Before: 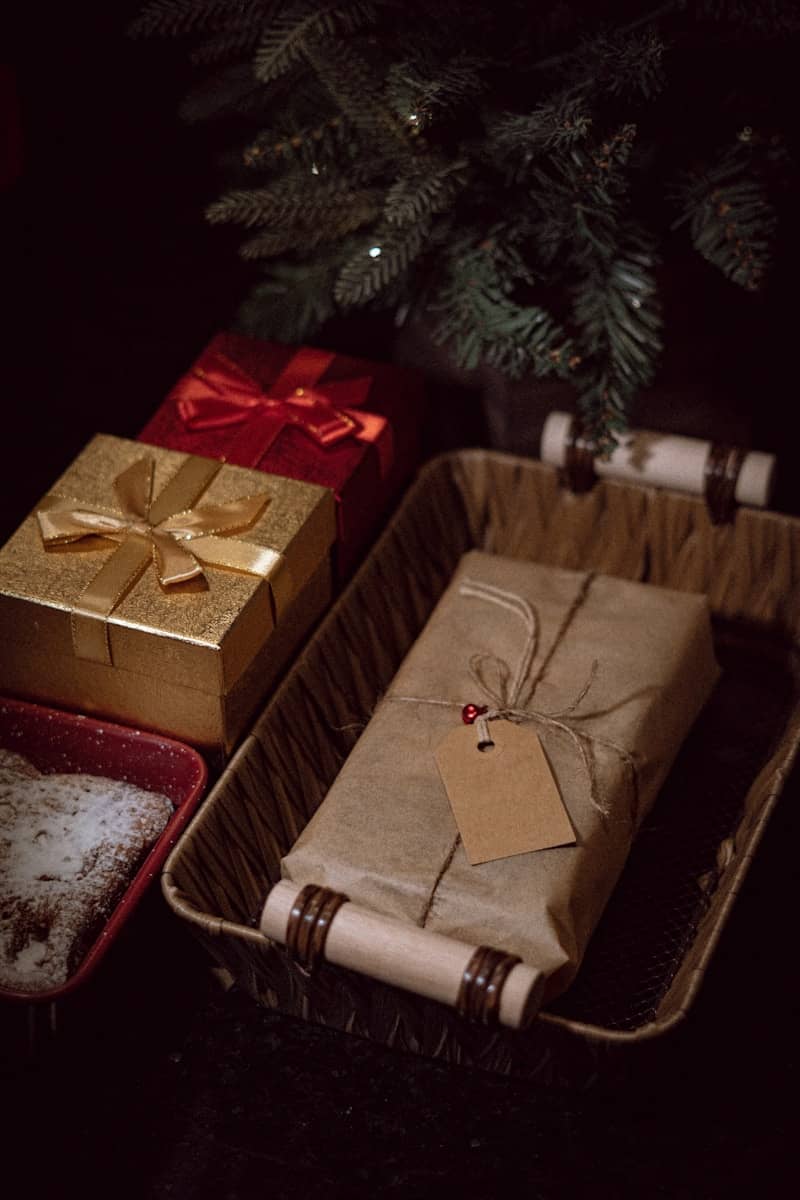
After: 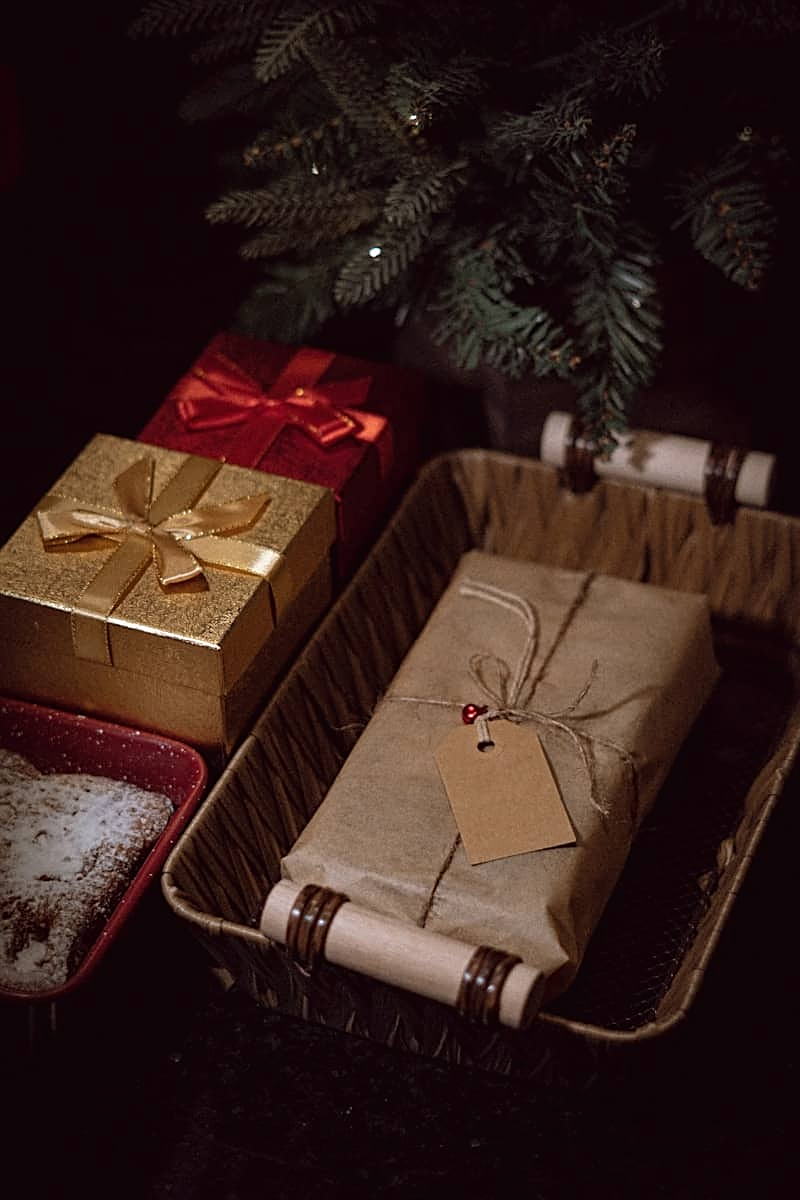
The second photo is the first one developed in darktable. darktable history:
tone curve: curves: ch0 [(0, 0) (0.003, 0.013) (0.011, 0.017) (0.025, 0.028) (0.044, 0.049) (0.069, 0.07) (0.1, 0.103) (0.136, 0.143) (0.177, 0.186) (0.224, 0.232) (0.277, 0.282) (0.335, 0.333) (0.399, 0.405) (0.468, 0.477) (0.543, 0.54) (0.623, 0.627) (0.709, 0.709) (0.801, 0.798) (0.898, 0.902) (1, 1)], color space Lab, independent channels, preserve colors none
sharpen: on, module defaults
